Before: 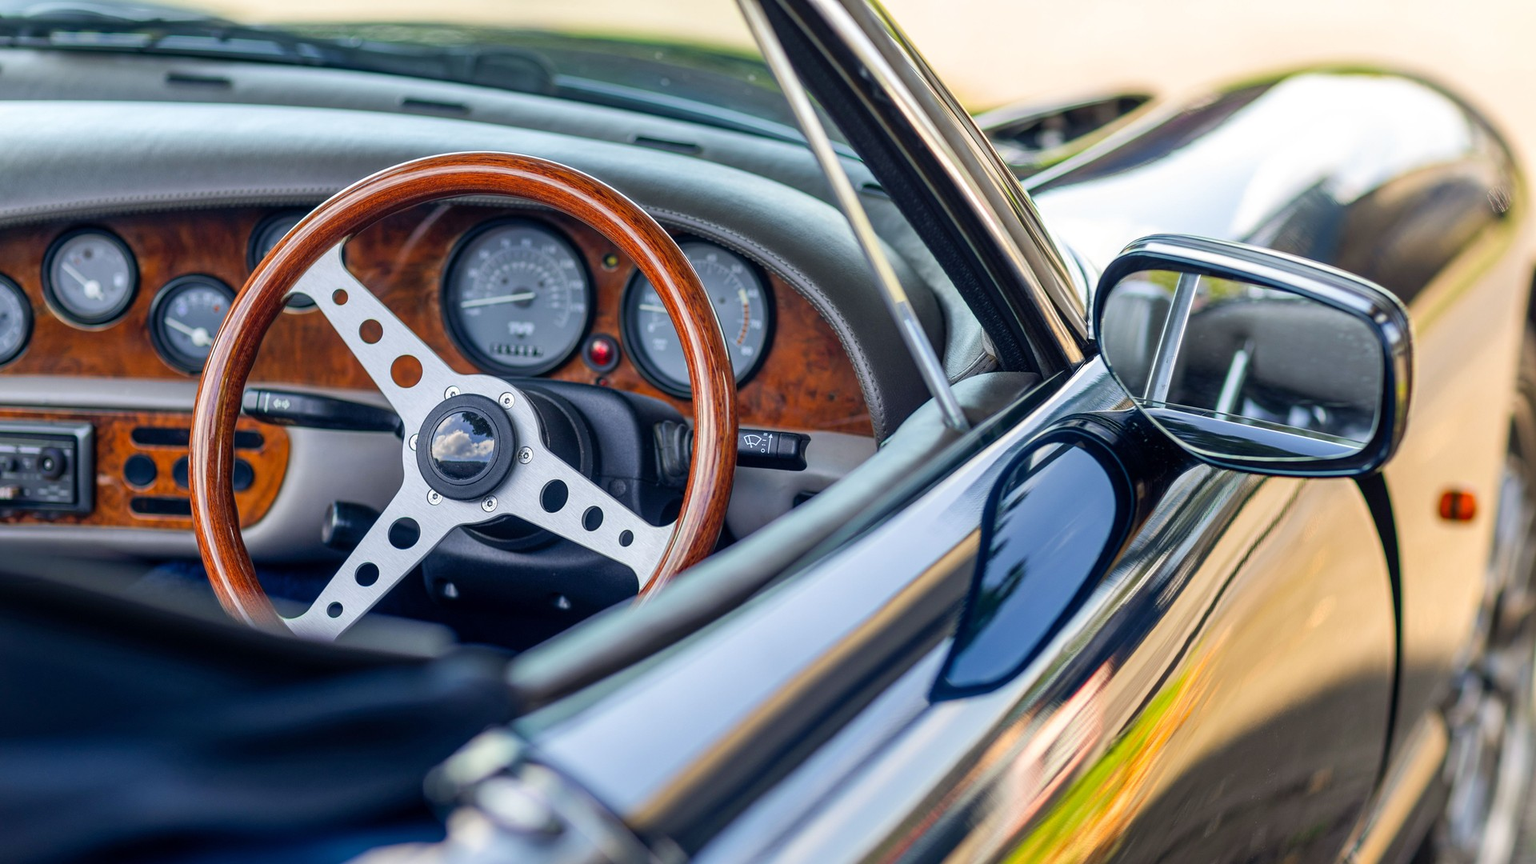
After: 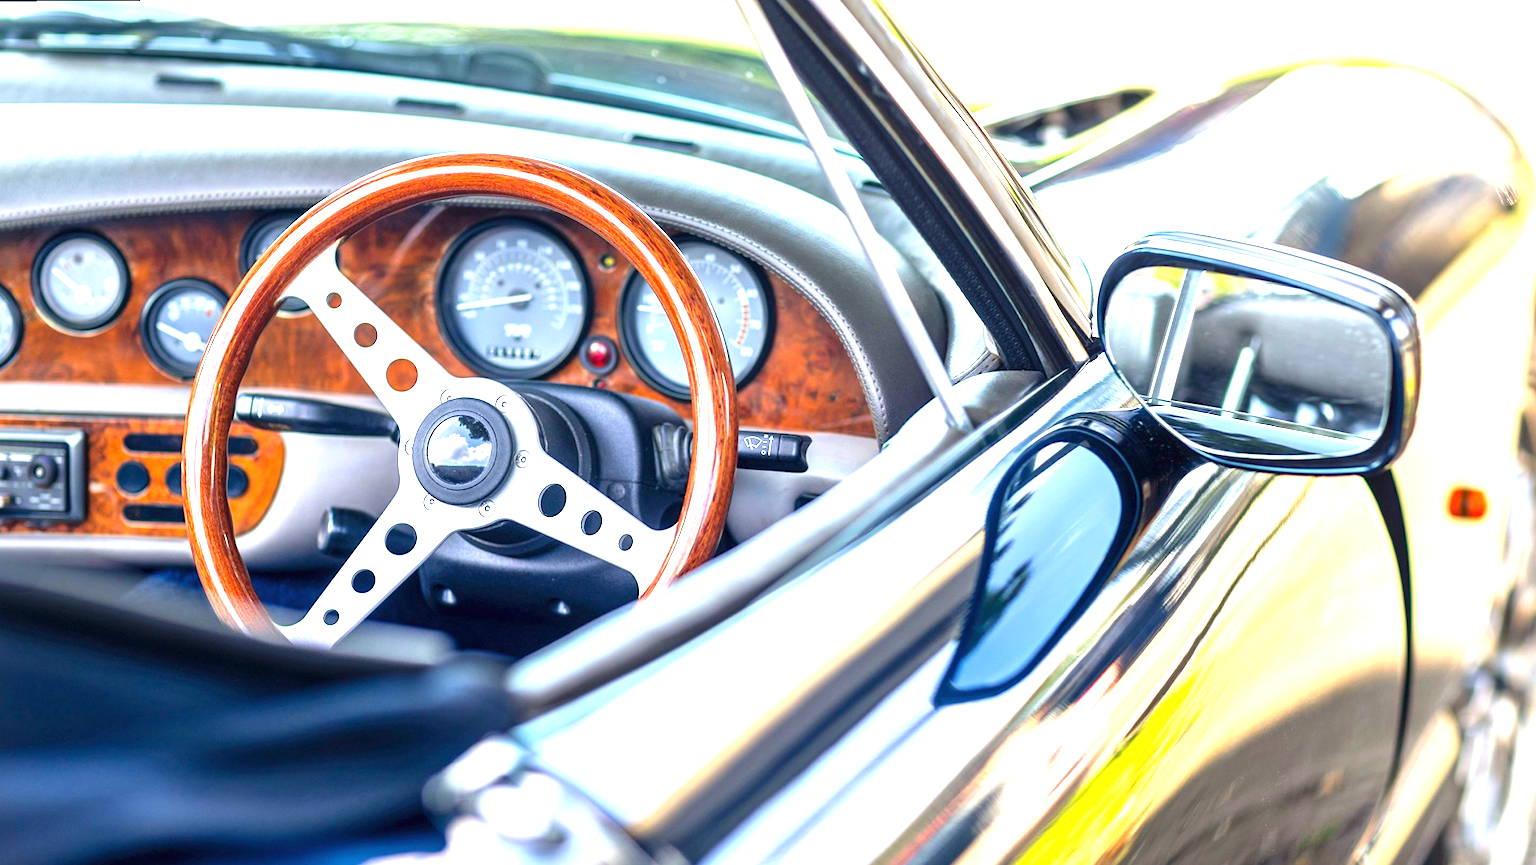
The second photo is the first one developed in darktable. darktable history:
exposure: black level correction 0, exposure 1.741 EV, compensate exposure bias true, compensate highlight preservation false
rotate and perspective: rotation -0.45°, automatic cropping original format, crop left 0.008, crop right 0.992, crop top 0.012, crop bottom 0.988
